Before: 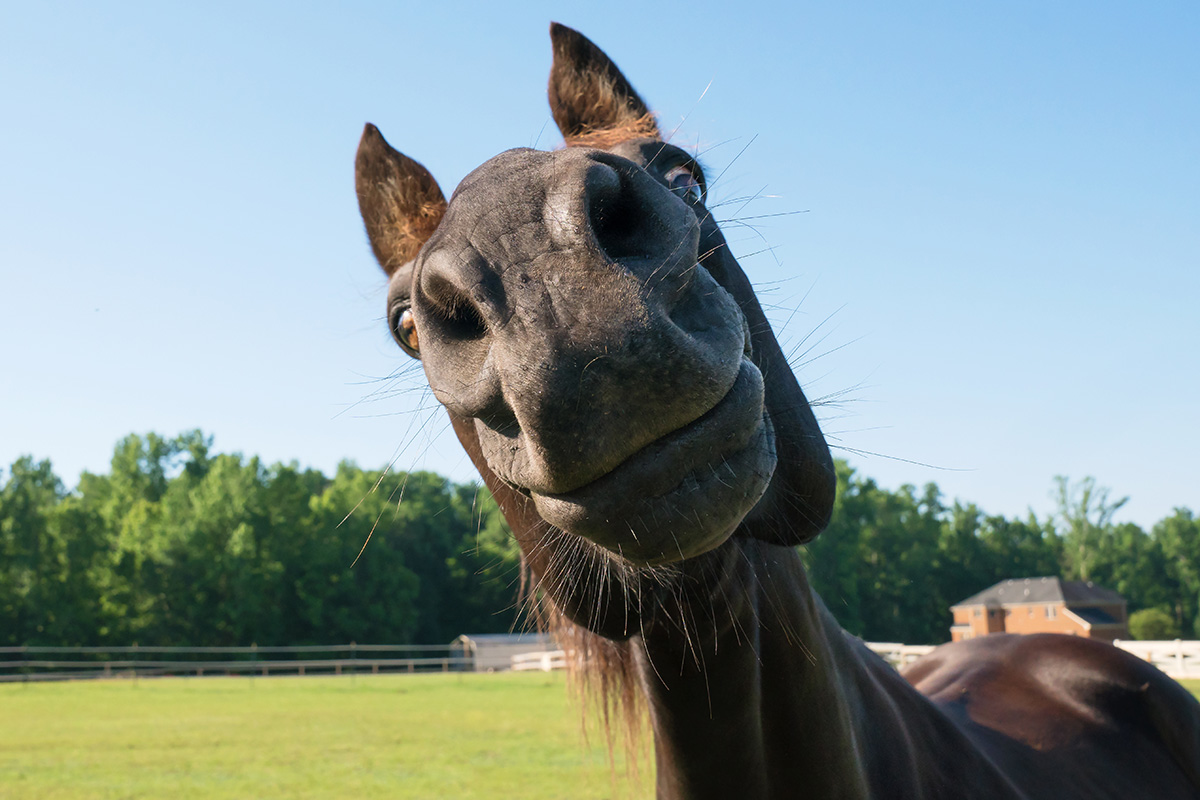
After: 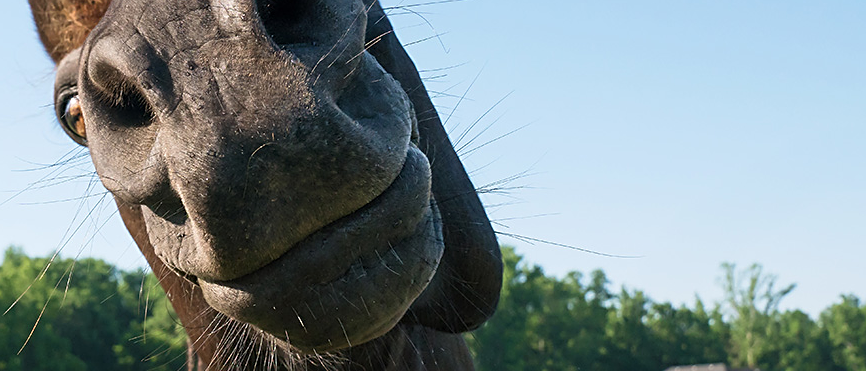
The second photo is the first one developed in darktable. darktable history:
exposure: compensate exposure bias true, compensate highlight preservation false
crop and rotate: left 27.82%, top 26.824%, bottom 26.698%
sharpen: on, module defaults
